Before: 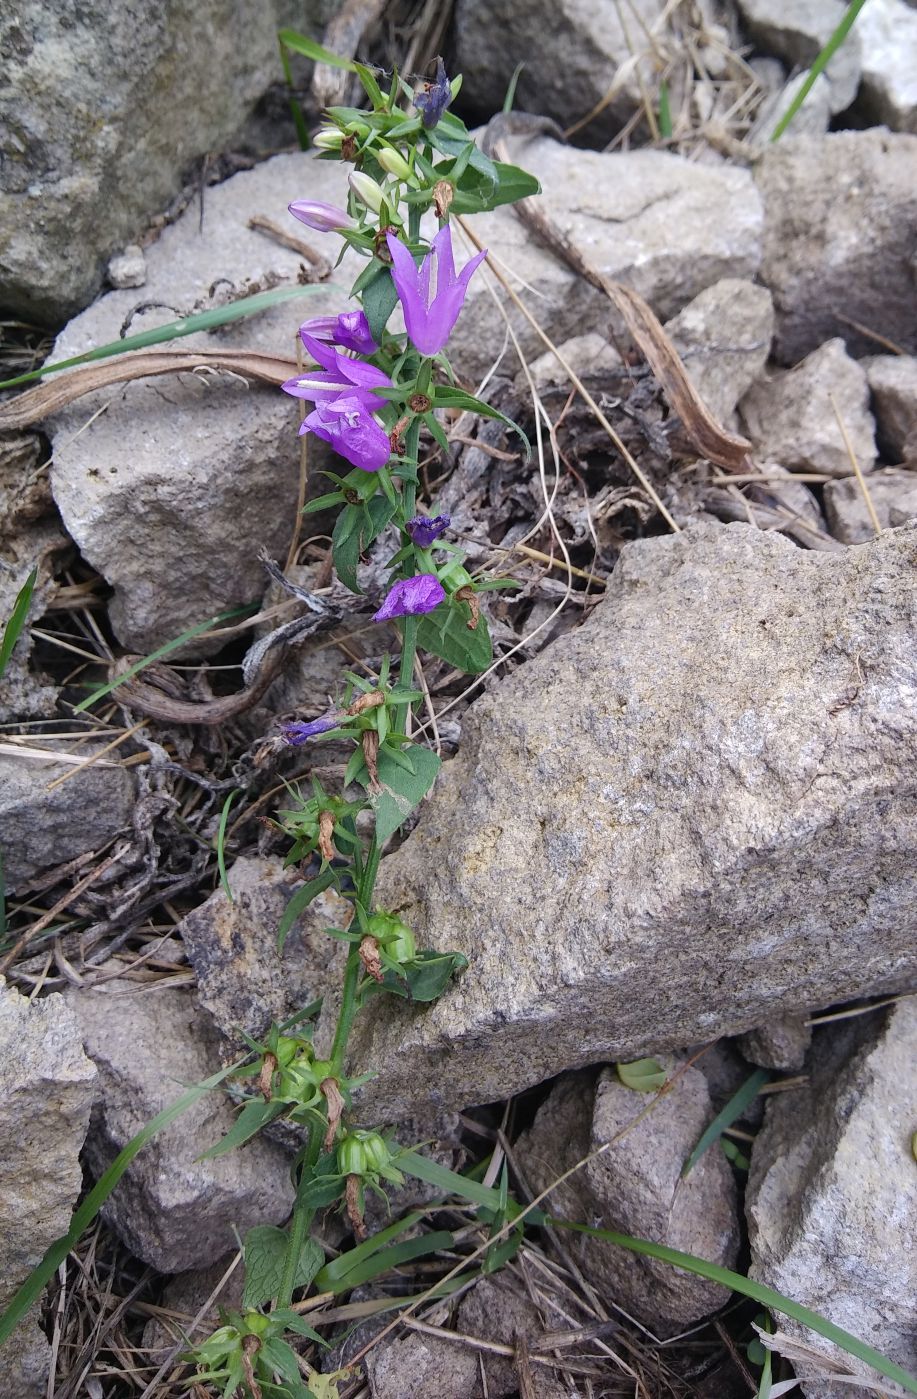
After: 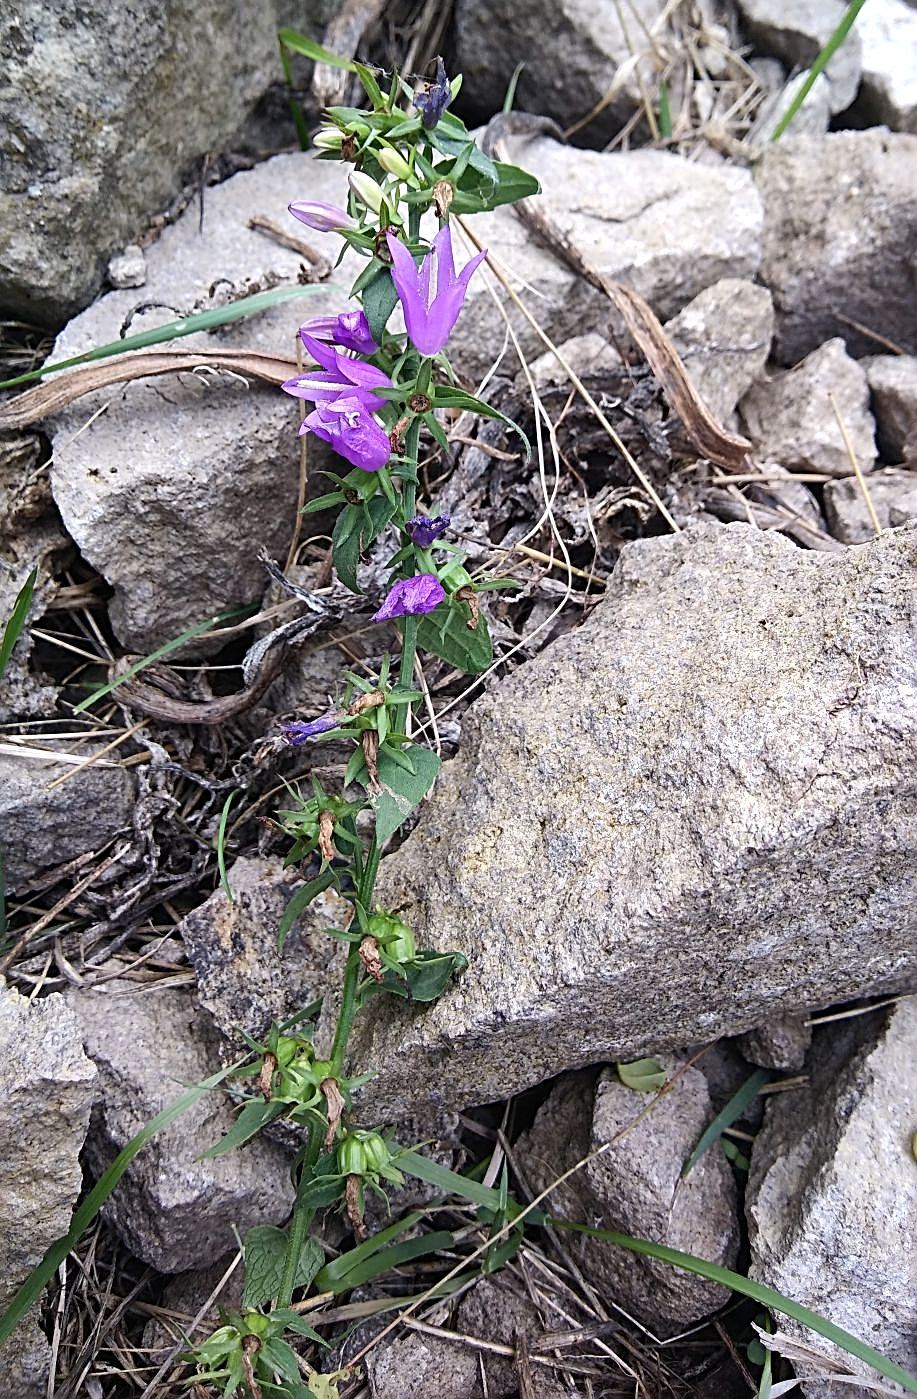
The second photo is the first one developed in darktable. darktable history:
tone equalizer: -8 EV -0.417 EV, -7 EV -0.389 EV, -6 EV -0.333 EV, -5 EV -0.222 EV, -3 EV 0.222 EV, -2 EV 0.333 EV, -1 EV 0.389 EV, +0 EV 0.417 EV, edges refinement/feathering 500, mask exposure compensation -1.57 EV, preserve details no
sharpen: radius 2.584, amount 0.688
